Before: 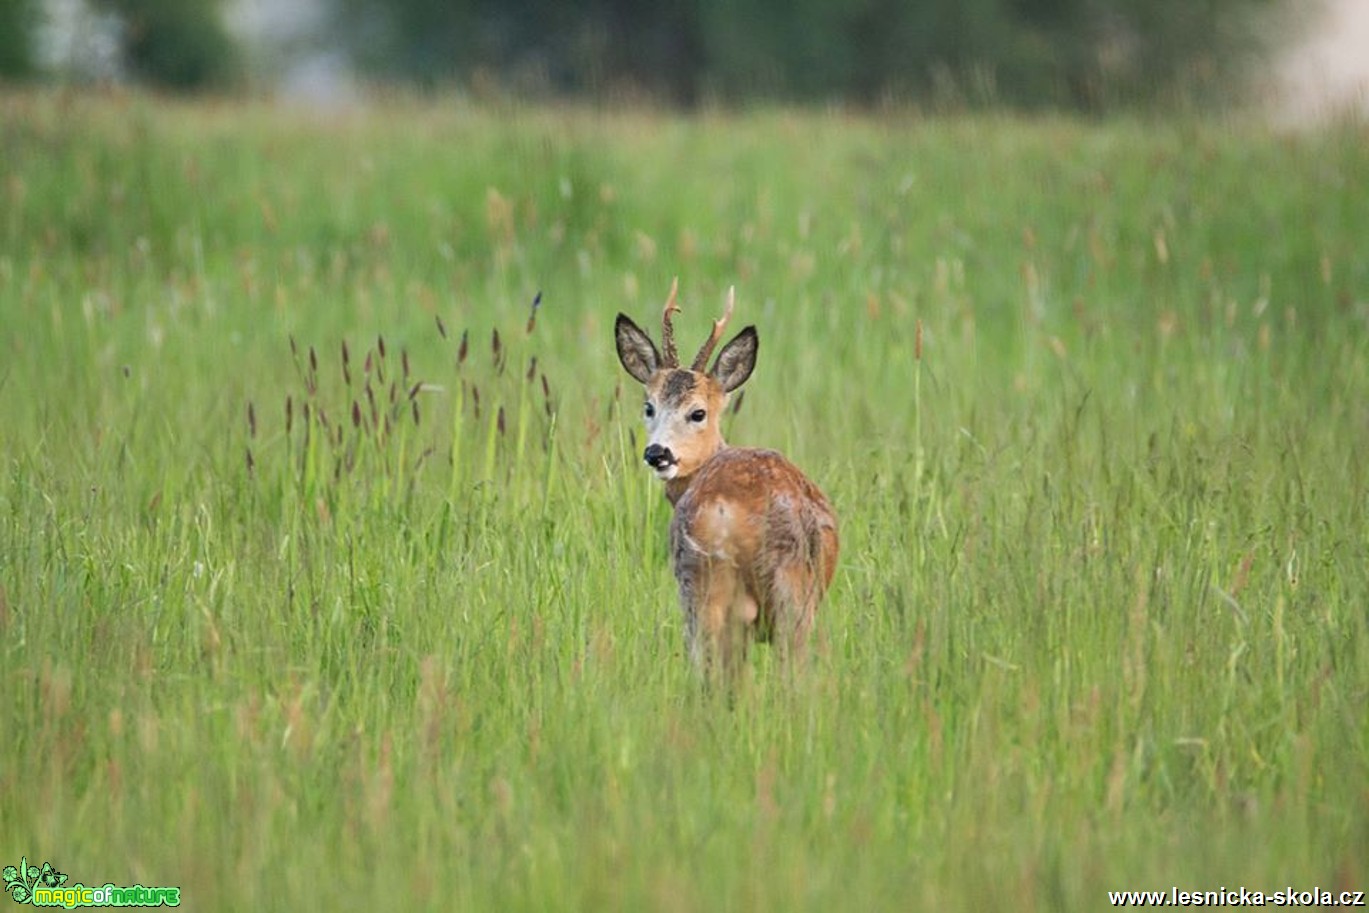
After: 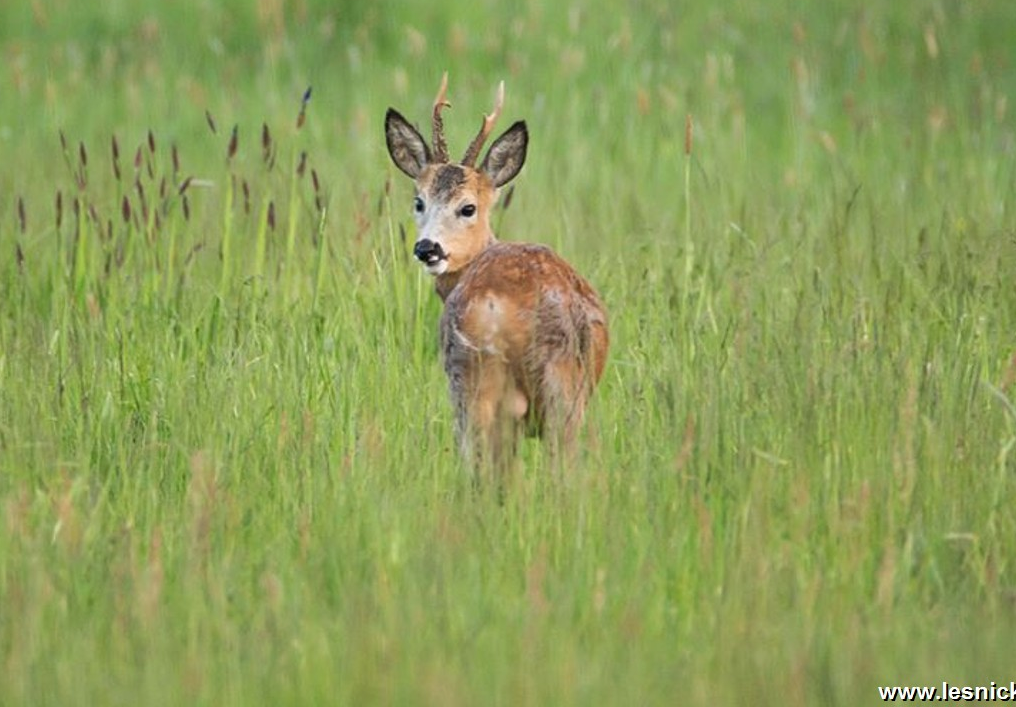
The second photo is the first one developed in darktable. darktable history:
crop: left 16.83%, top 22.541%, right 8.918%
color correction: highlights b* -0.032
